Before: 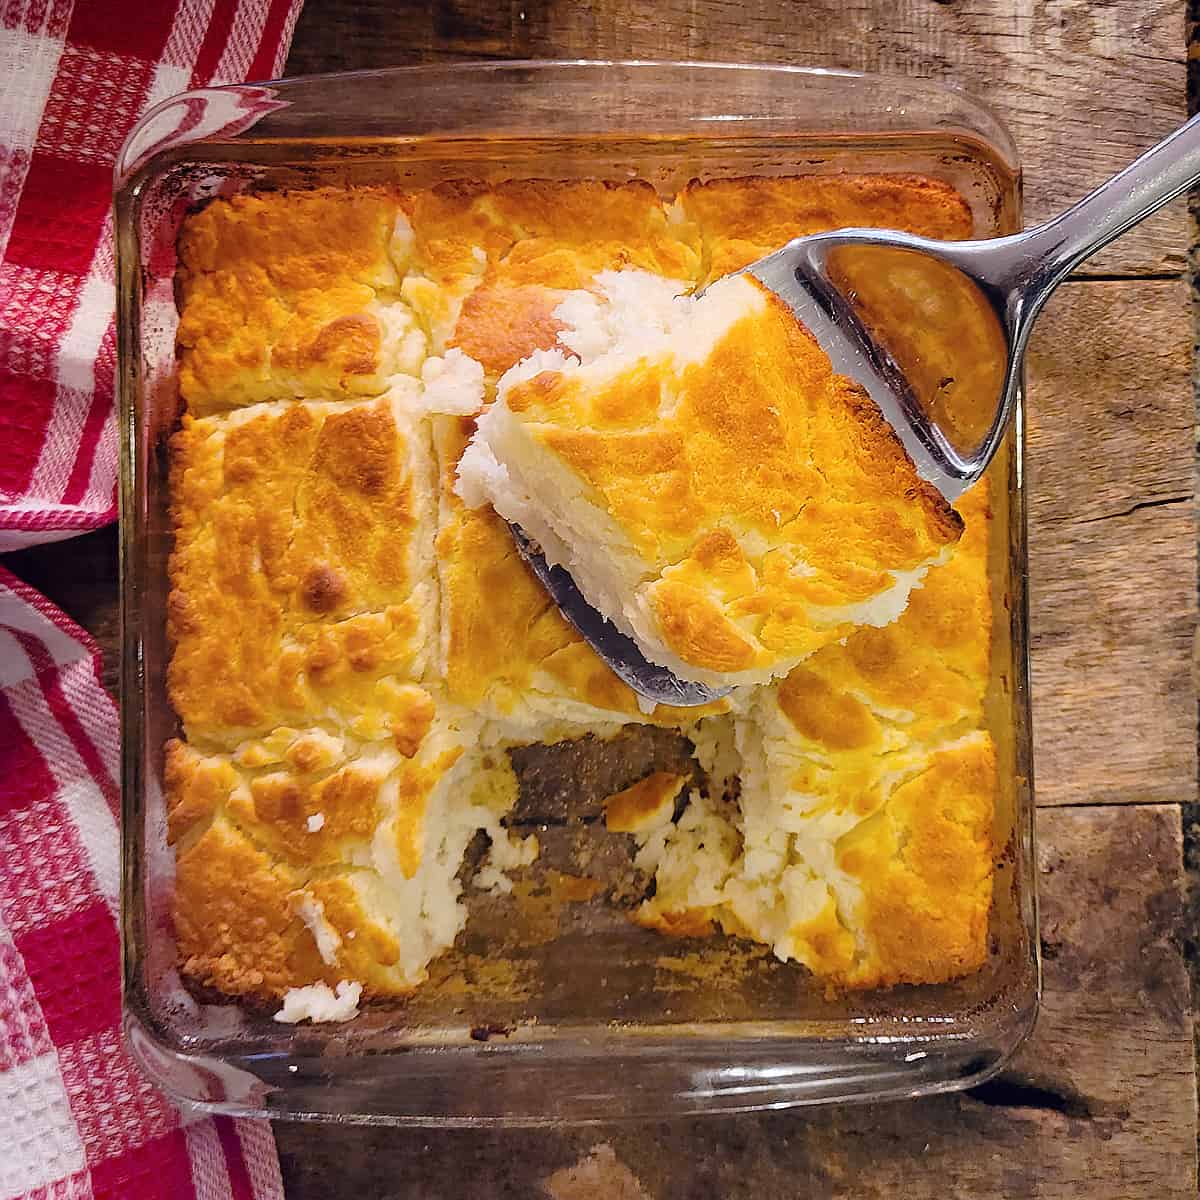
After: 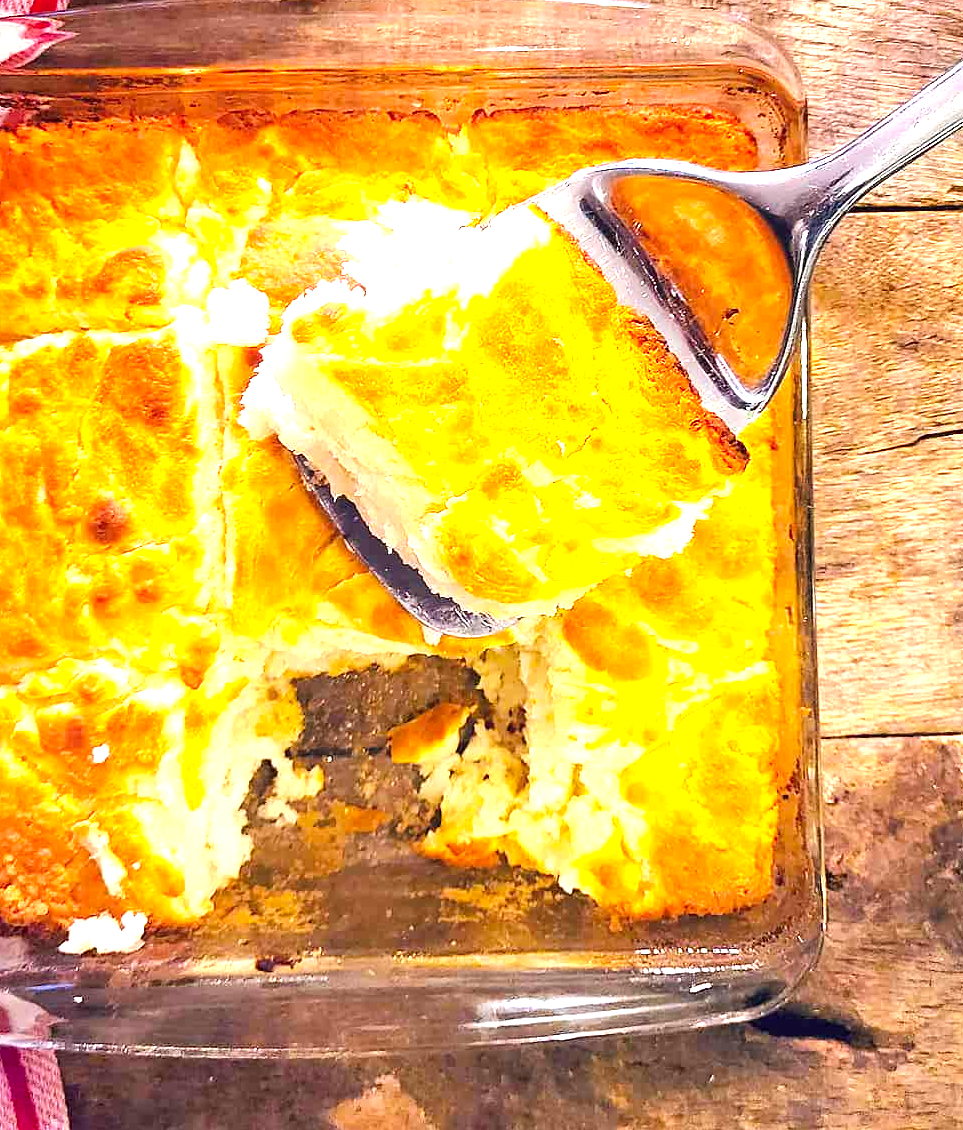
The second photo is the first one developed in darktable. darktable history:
color zones: curves: ch0 [(0, 0.613) (0.01, 0.613) (0.245, 0.448) (0.498, 0.529) (0.642, 0.665) (0.879, 0.777) (0.99, 0.613)]; ch1 [(0, 0) (0.143, 0) (0.286, 0) (0.429, 0) (0.571, 0) (0.714, 0) (0.857, 0)], mix -121.96%
exposure: black level correction 0, exposure 1.55 EV, compensate exposure bias true, compensate highlight preservation false
crop and rotate: left 17.959%, top 5.771%, right 1.742%
